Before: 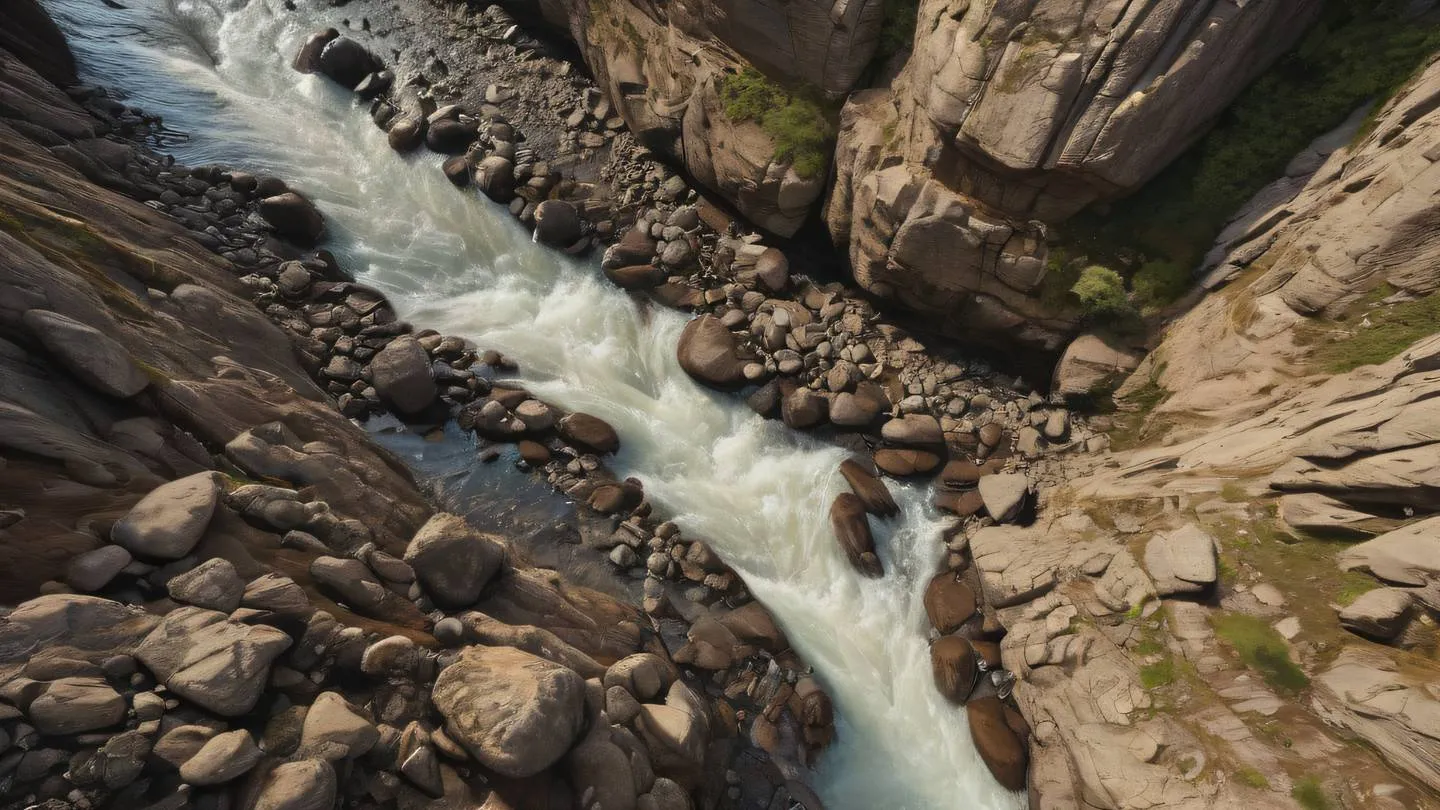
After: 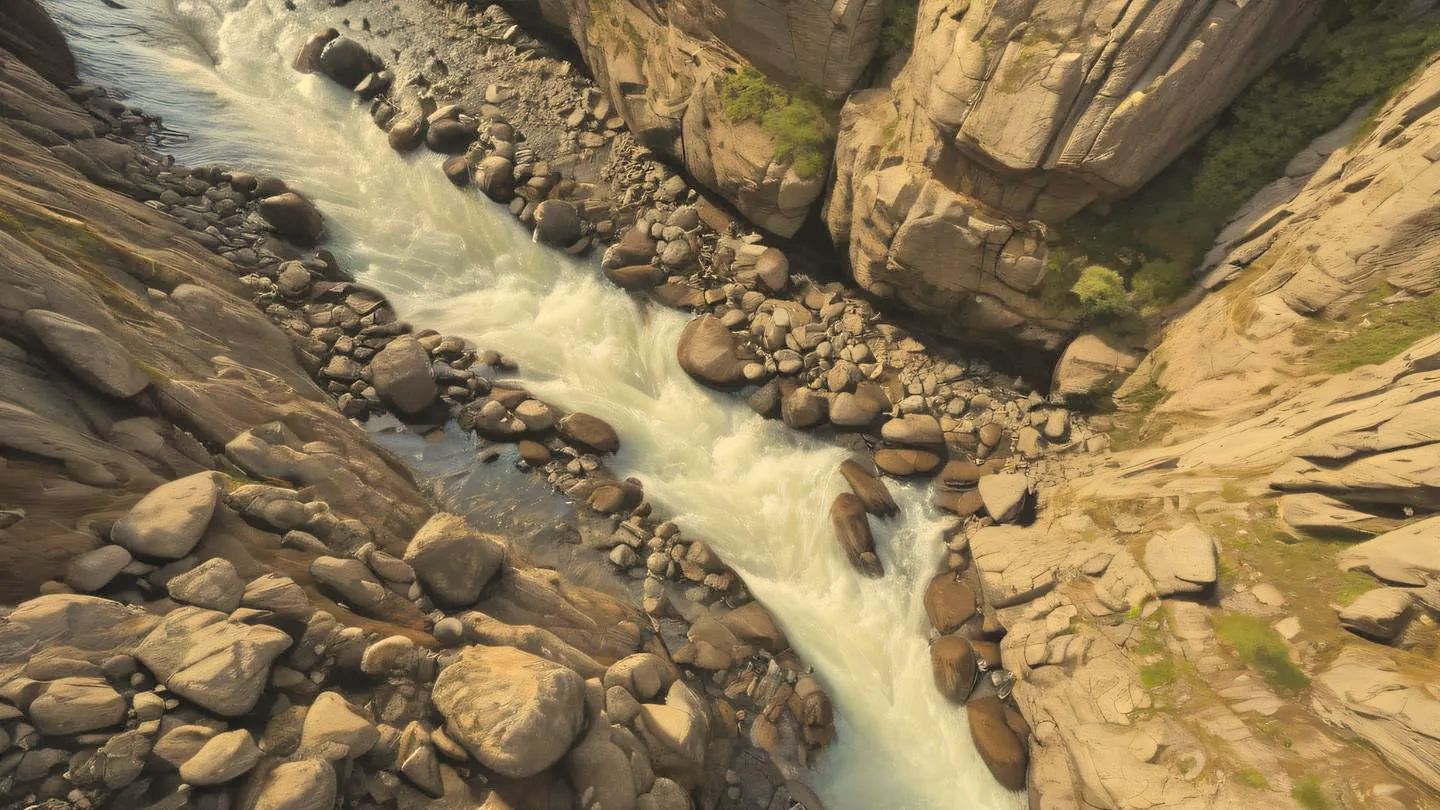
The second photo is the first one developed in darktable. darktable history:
color correction: highlights a* 2.55, highlights b* 23.01
contrast brightness saturation: brightness 0.283
